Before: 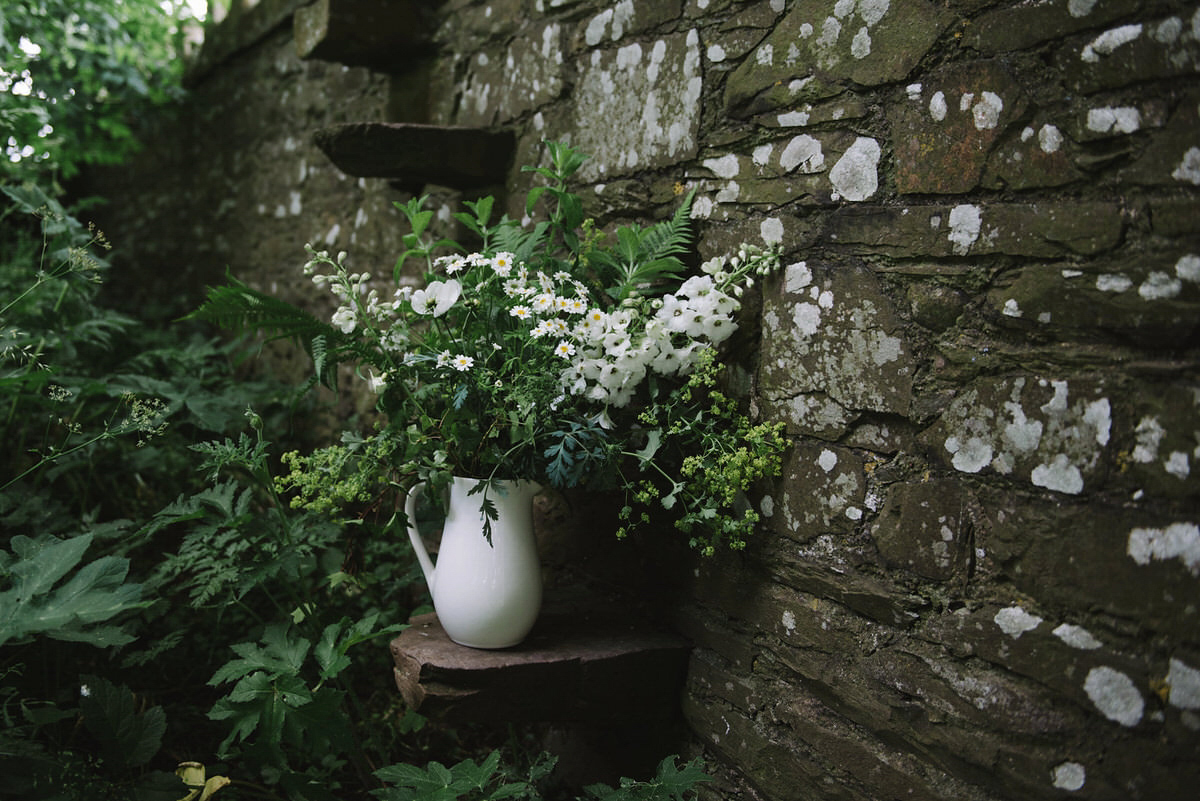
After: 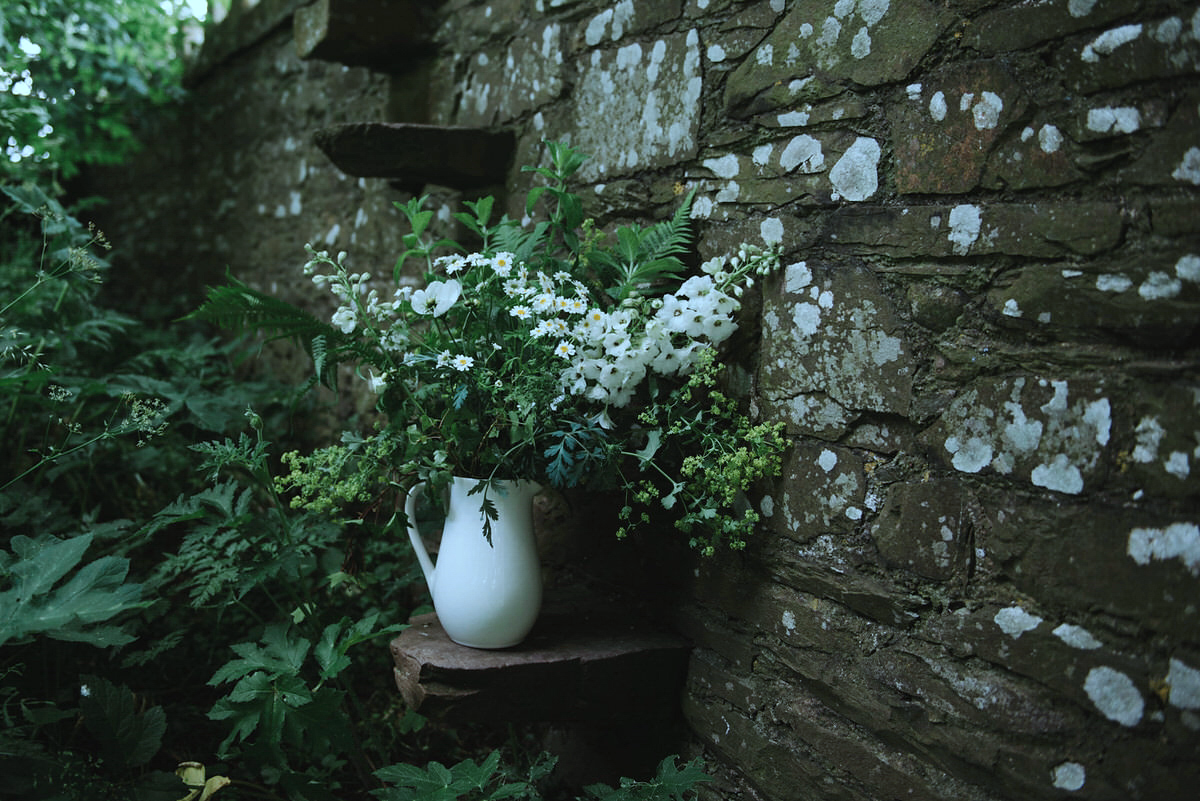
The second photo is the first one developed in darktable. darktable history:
color correction: highlights a* -11.81, highlights b* -15.68
